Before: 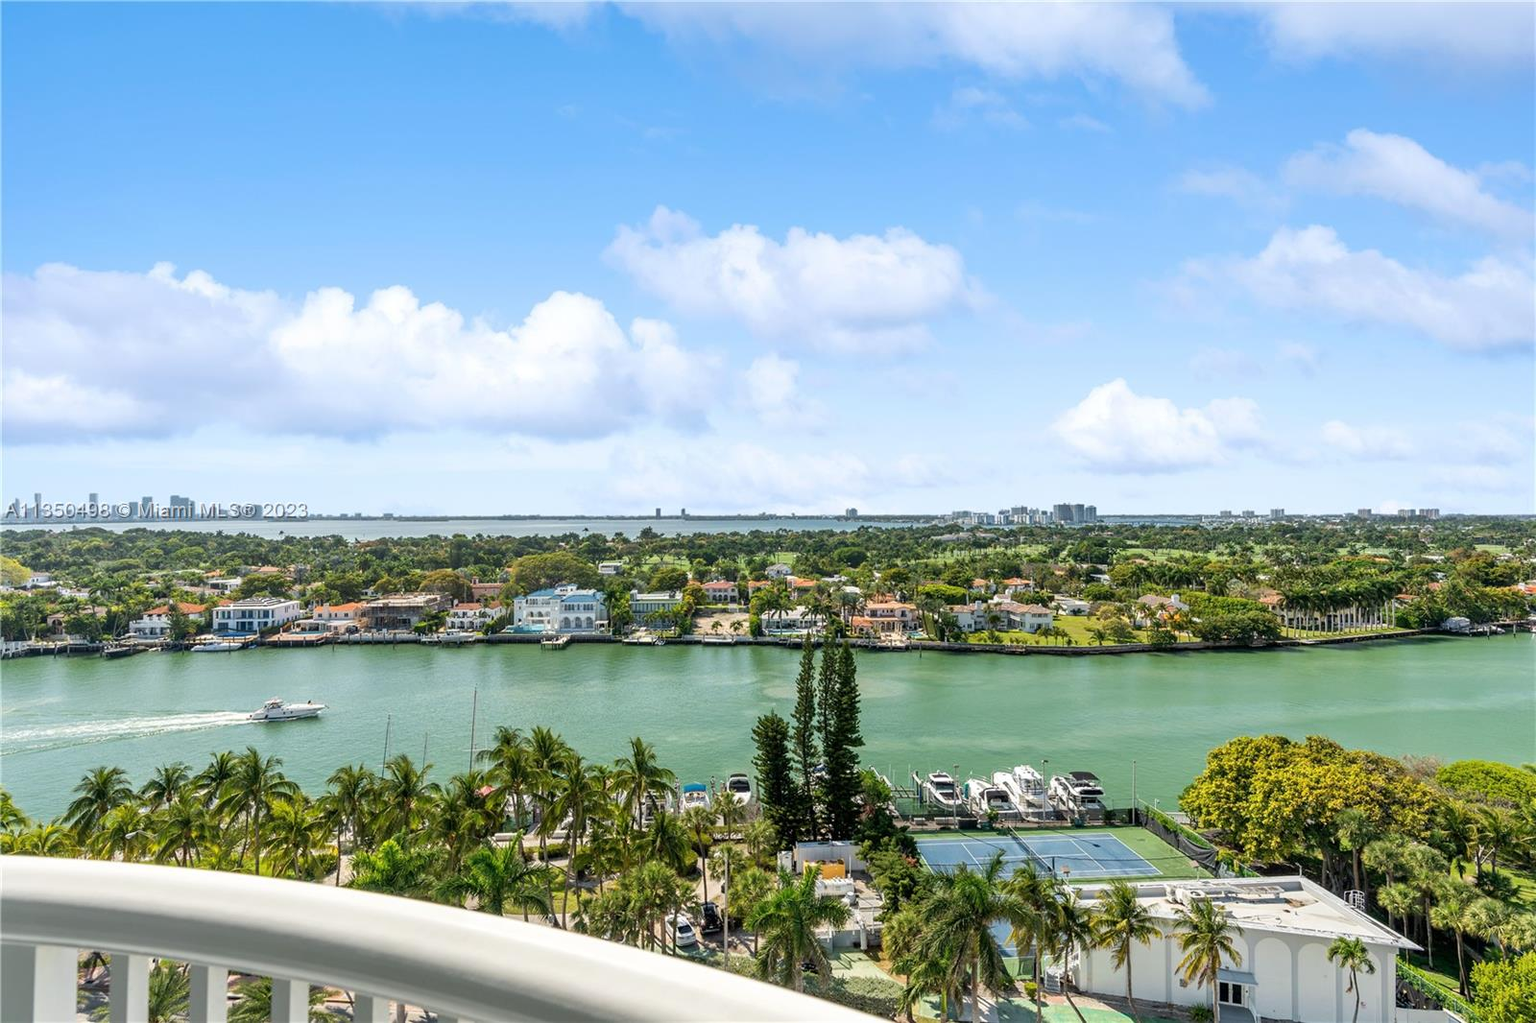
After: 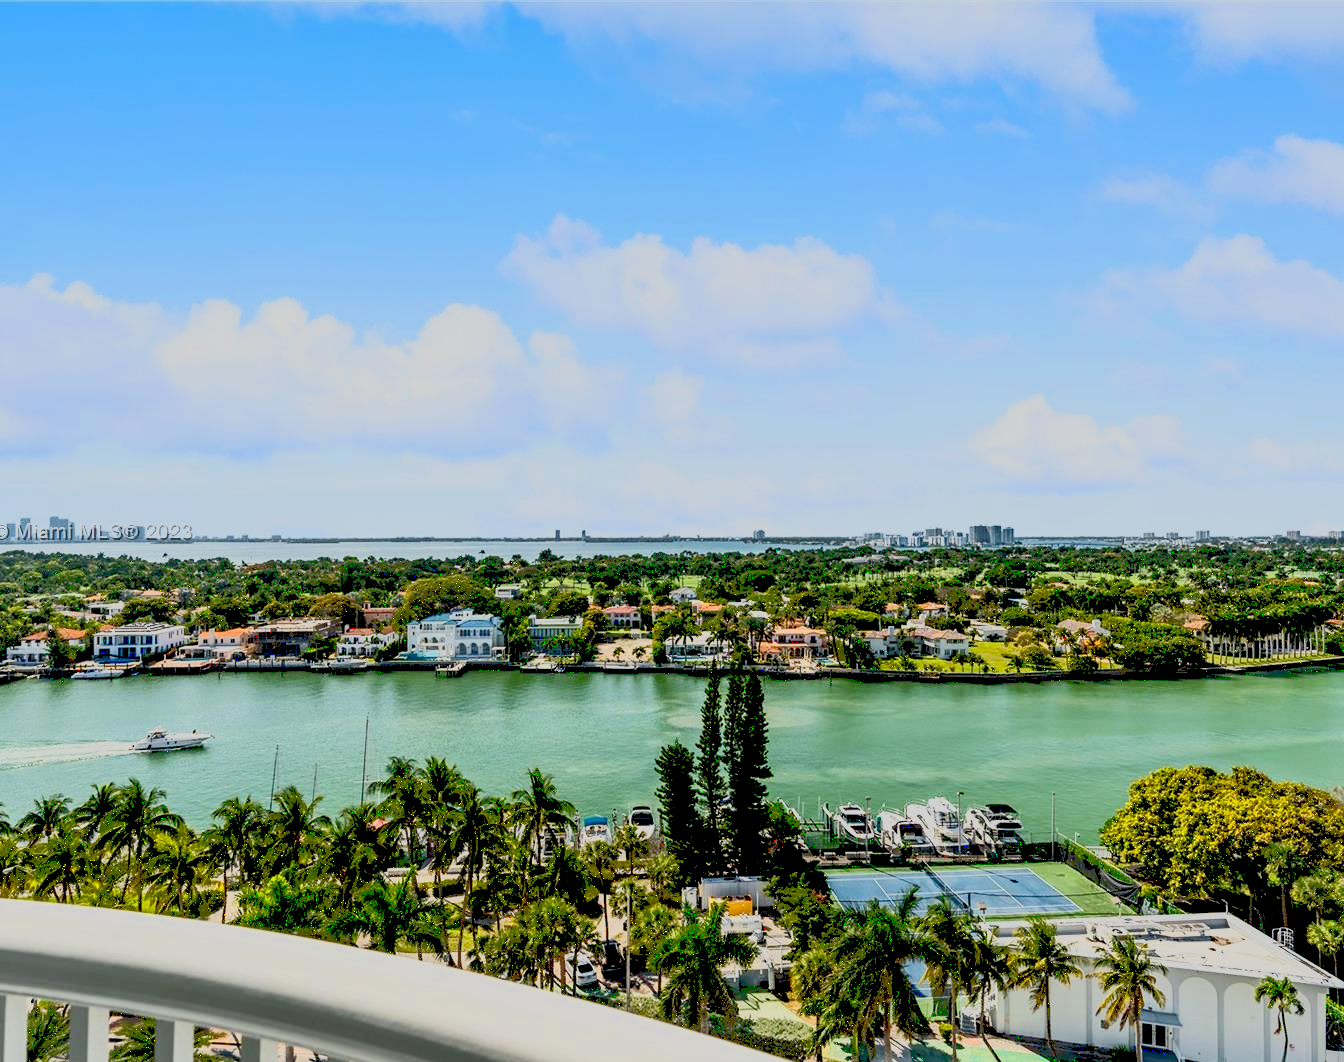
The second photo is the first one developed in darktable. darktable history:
exposure: black level correction 0.056, compensate highlight preservation false
tone curve: curves: ch0 [(0, 0.148) (0.191, 0.225) (0.39, 0.373) (0.669, 0.716) (0.847, 0.818) (1, 0.839)]
crop: left 8.026%, right 7.374%
